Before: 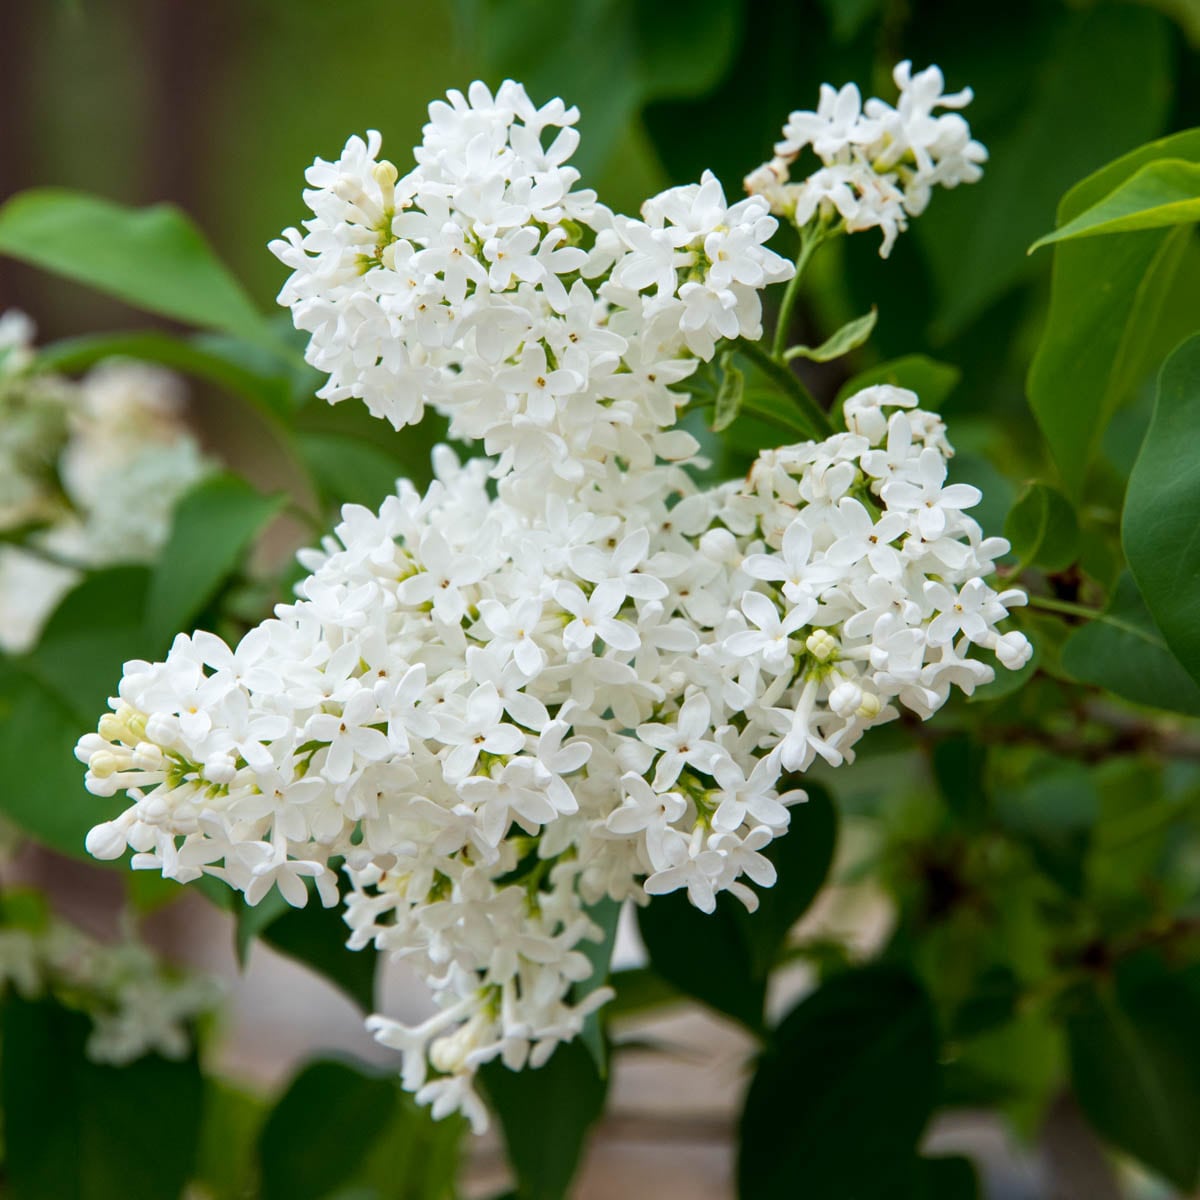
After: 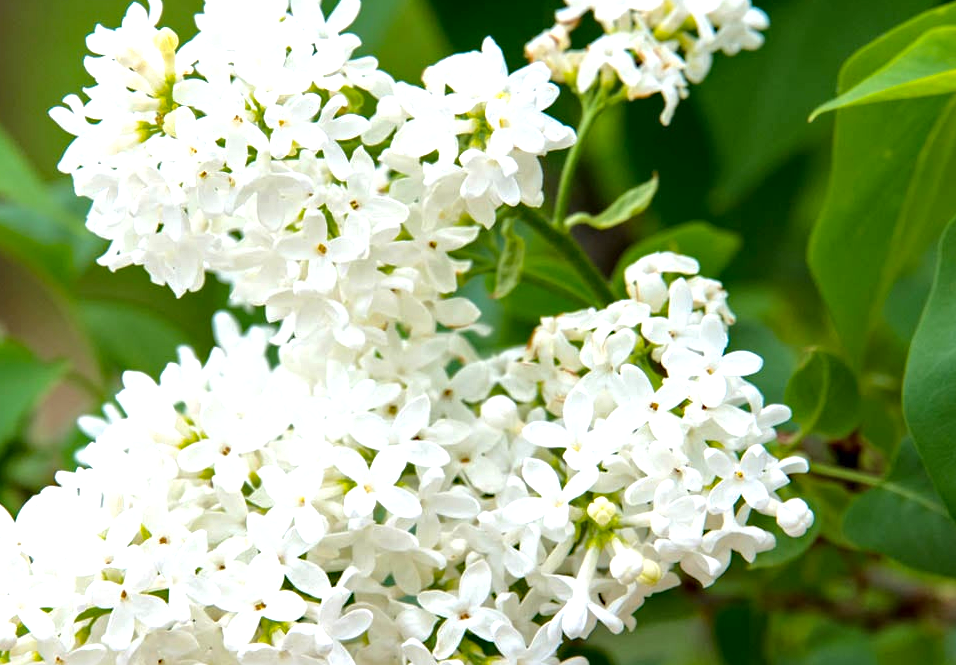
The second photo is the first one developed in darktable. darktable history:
exposure: exposure 0.774 EV, compensate highlight preservation false
shadows and highlights: shadows -20.03, white point adjustment -2.14, highlights -34.85
haze removal: compatibility mode true, adaptive false
crop: left 18.307%, top 11.112%, right 2%, bottom 33.449%
